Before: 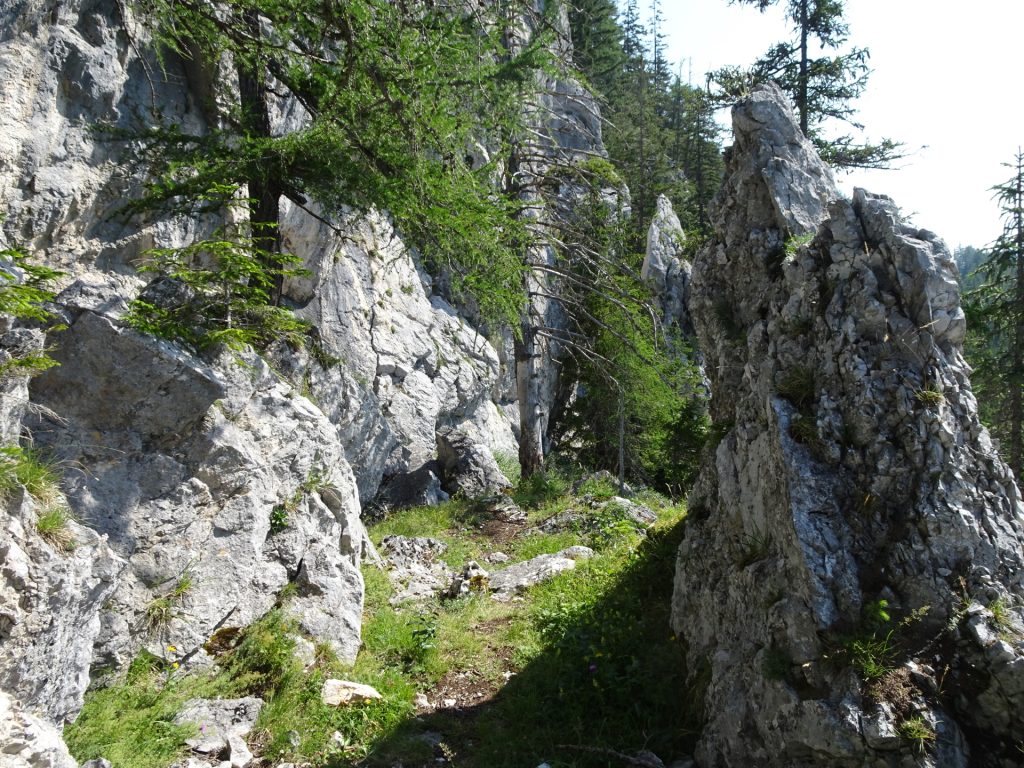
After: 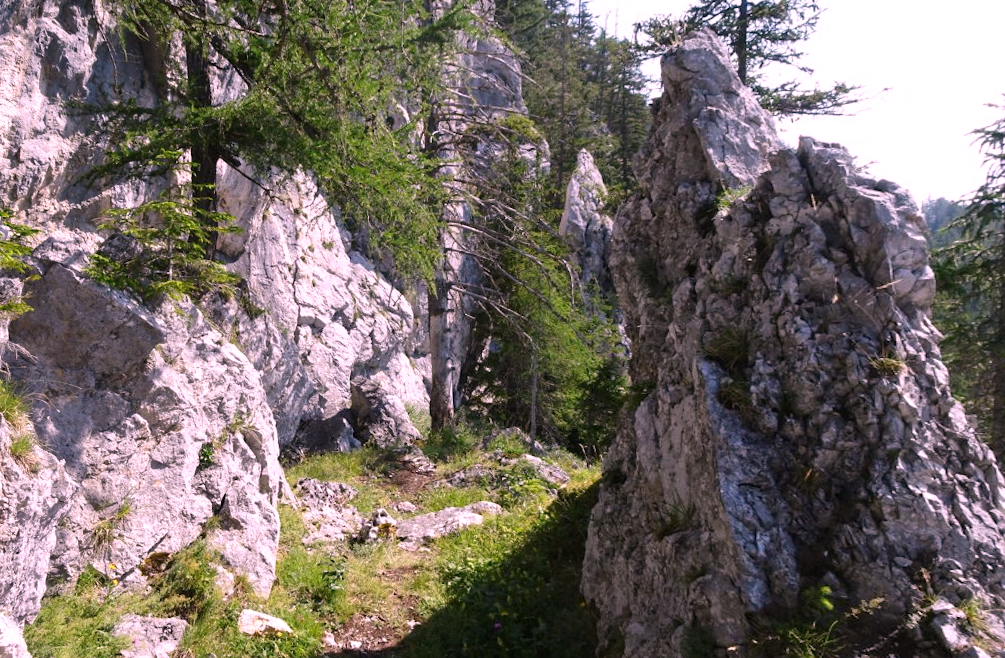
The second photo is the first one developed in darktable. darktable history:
rotate and perspective: rotation 1.69°, lens shift (vertical) -0.023, lens shift (horizontal) -0.291, crop left 0.025, crop right 0.988, crop top 0.092, crop bottom 0.842
white balance: red 1.188, blue 1.11
